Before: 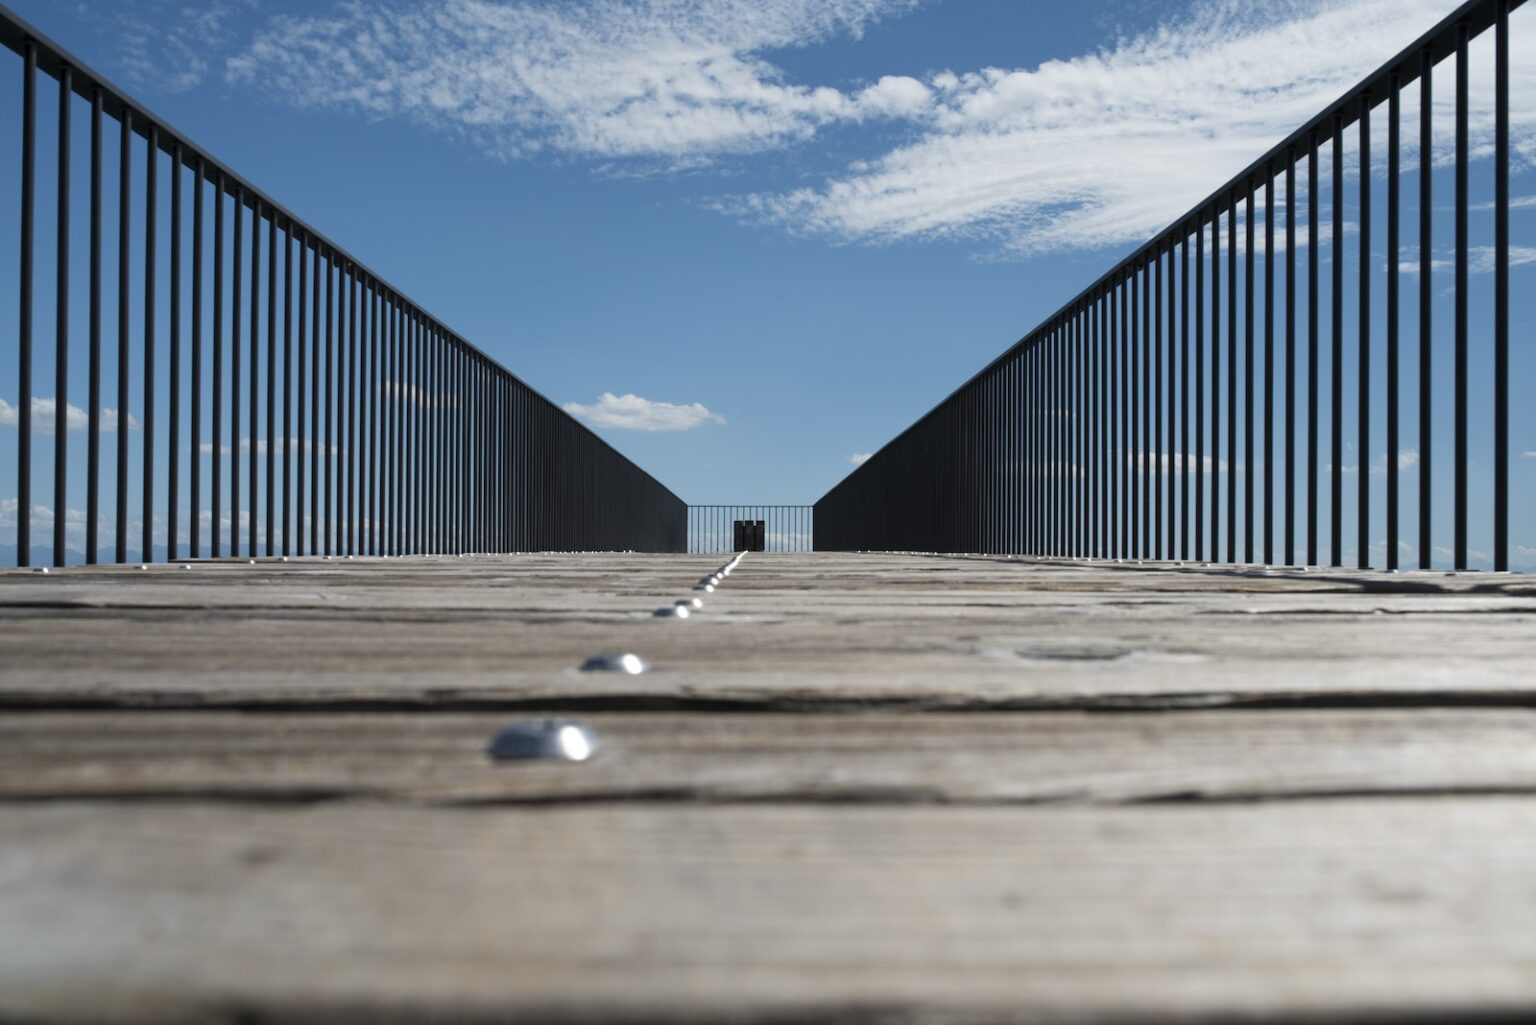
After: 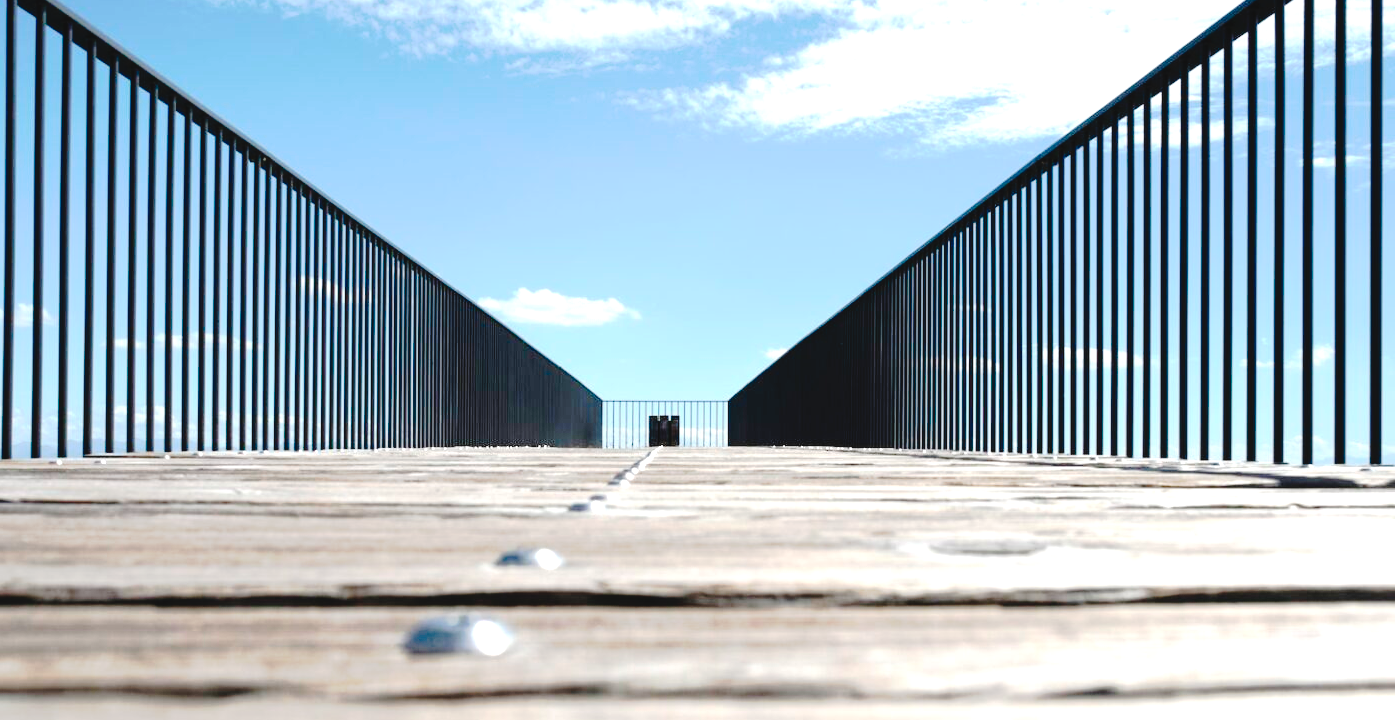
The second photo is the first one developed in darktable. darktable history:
exposure: black level correction 0, exposure 1.2 EV, compensate highlight preservation false
crop: left 5.596%, top 10.314%, right 3.534%, bottom 19.395%
tone curve: curves: ch0 [(0, 0) (0.003, 0.051) (0.011, 0.052) (0.025, 0.055) (0.044, 0.062) (0.069, 0.068) (0.1, 0.077) (0.136, 0.098) (0.177, 0.145) (0.224, 0.223) (0.277, 0.314) (0.335, 0.43) (0.399, 0.518) (0.468, 0.591) (0.543, 0.656) (0.623, 0.726) (0.709, 0.809) (0.801, 0.857) (0.898, 0.918) (1, 1)], preserve colors none
